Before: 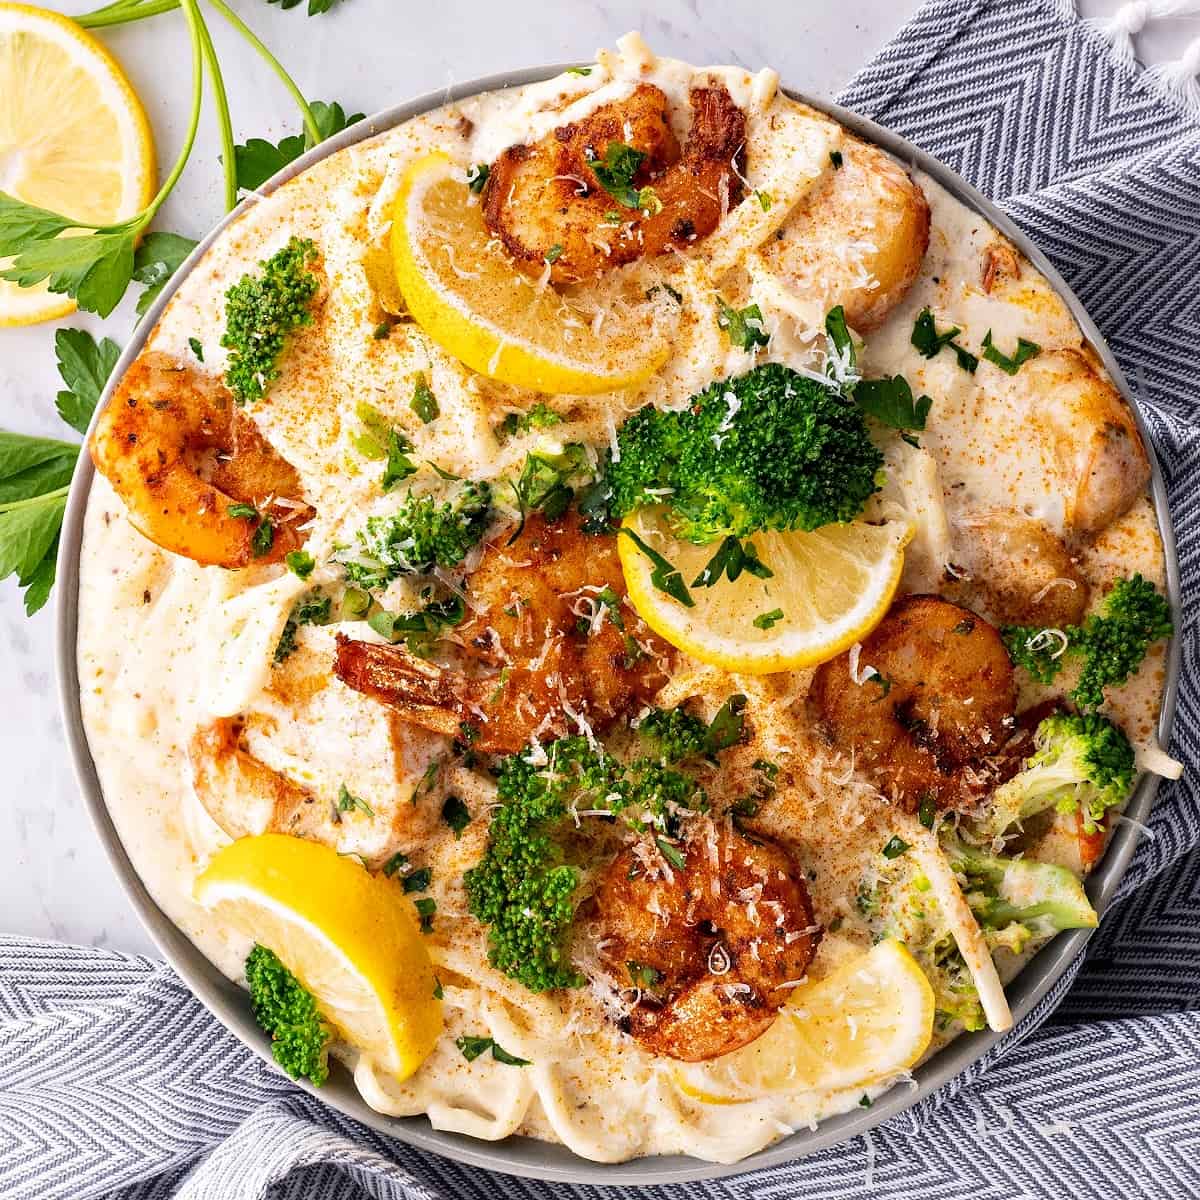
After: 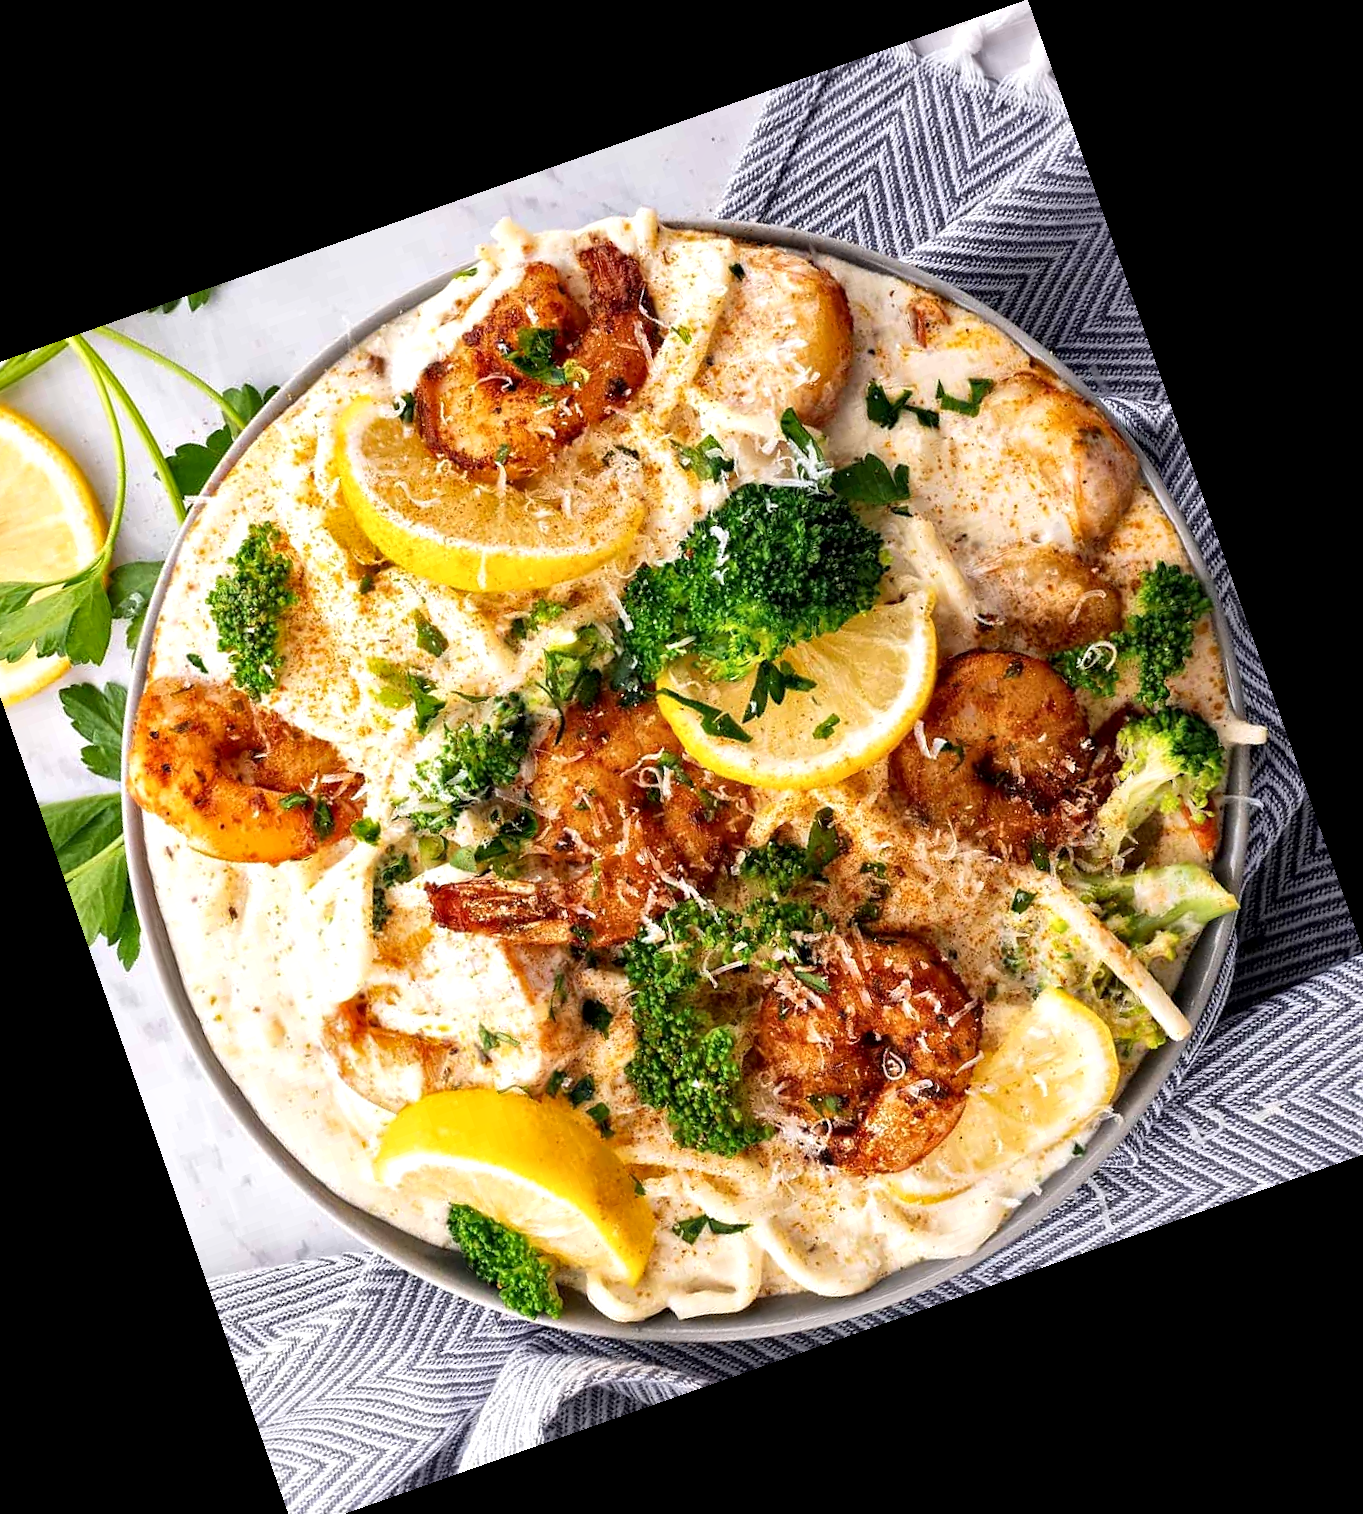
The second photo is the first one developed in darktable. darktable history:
crop and rotate: angle 19.43°, left 6.812%, right 4.125%, bottom 1.087%
local contrast: mode bilateral grid, contrast 20, coarseness 50, detail 150%, midtone range 0.2
exposure: exposure 0.127 EV, compensate highlight preservation false
